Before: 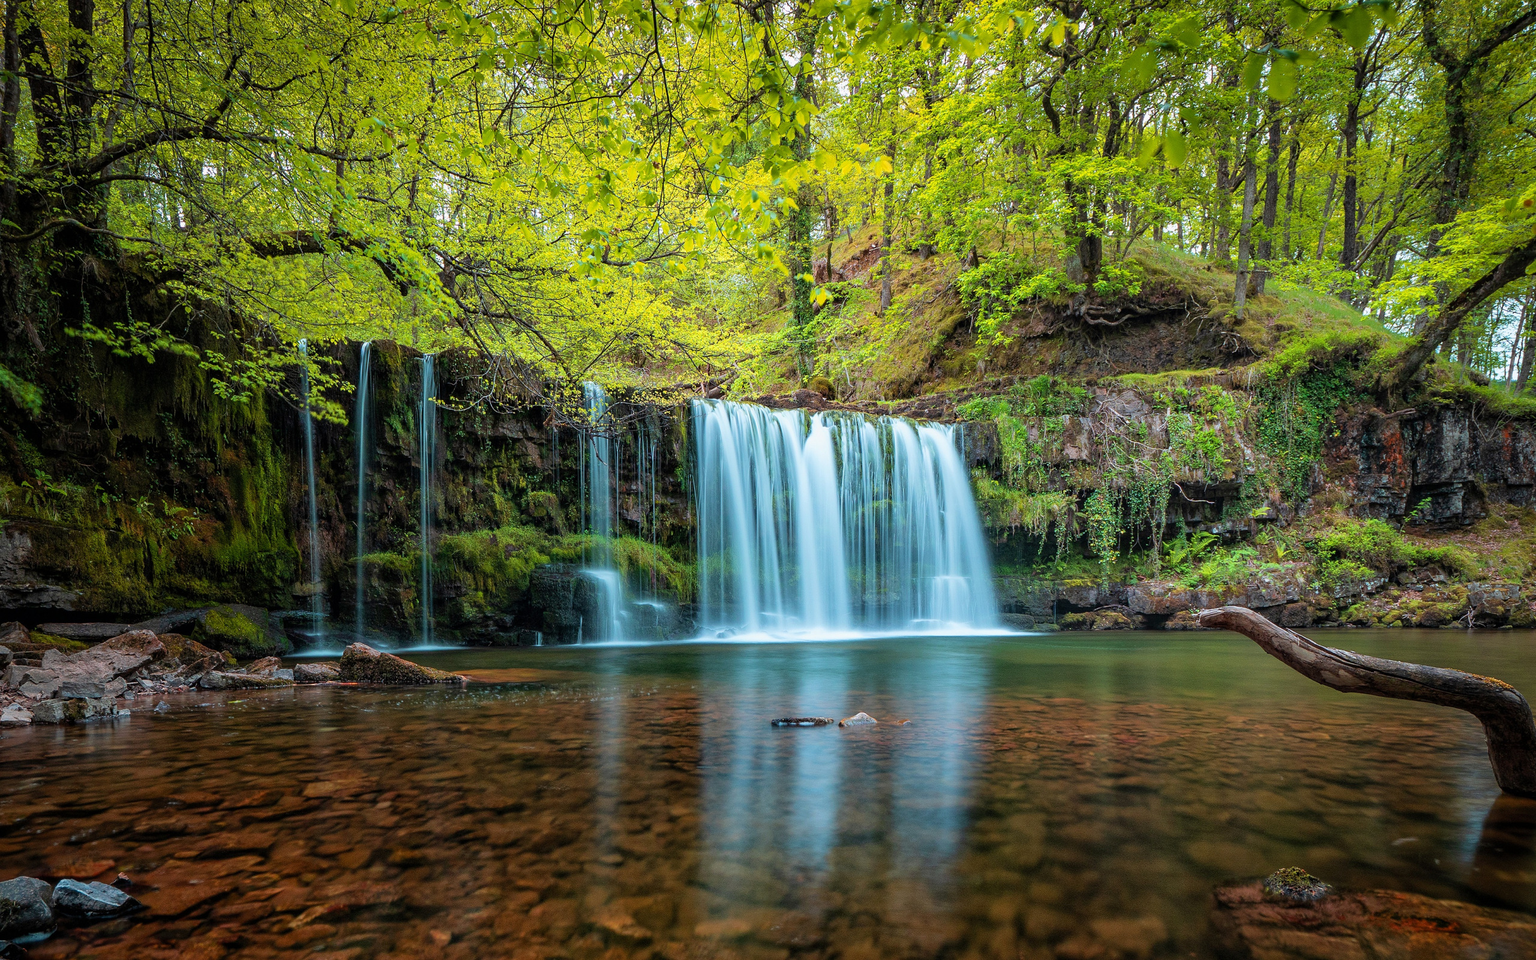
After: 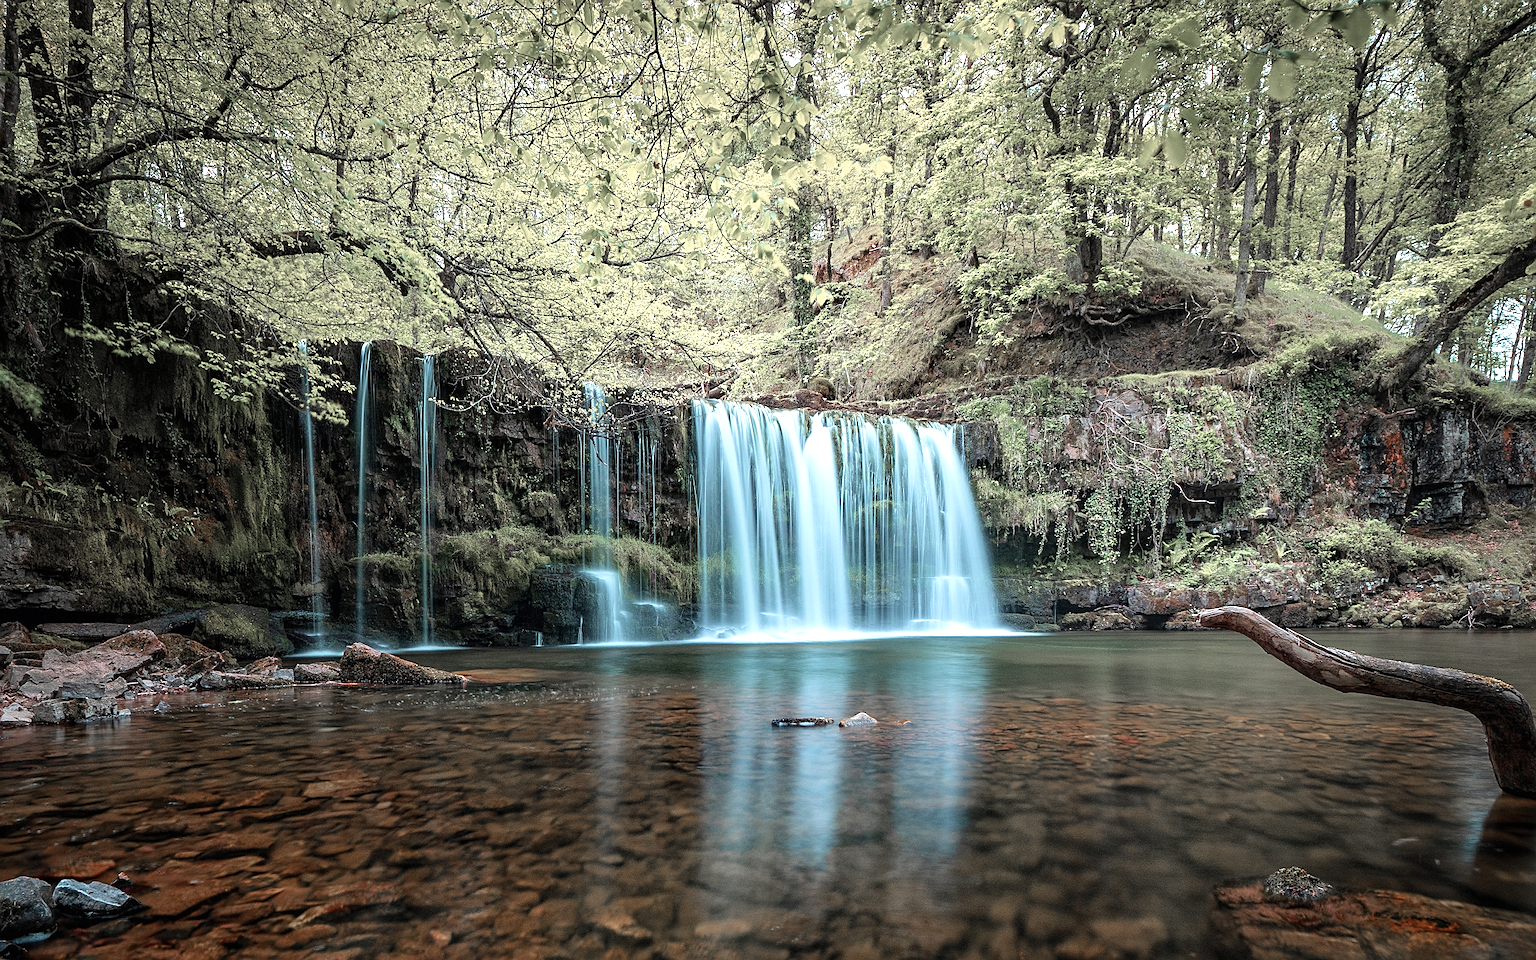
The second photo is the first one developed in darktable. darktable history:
contrast brightness saturation: contrast 0.056, brightness -0.01, saturation -0.242
sharpen: on, module defaults
color zones: curves: ch1 [(0, 0.708) (0.088, 0.648) (0.245, 0.187) (0.429, 0.326) (0.571, 0.498) (0.714, 0.5) (0.857, 0.5) (1, 0.708)]
exposure: black level correction 0, exposure 0.499 EV, compensate highlight preservation false
